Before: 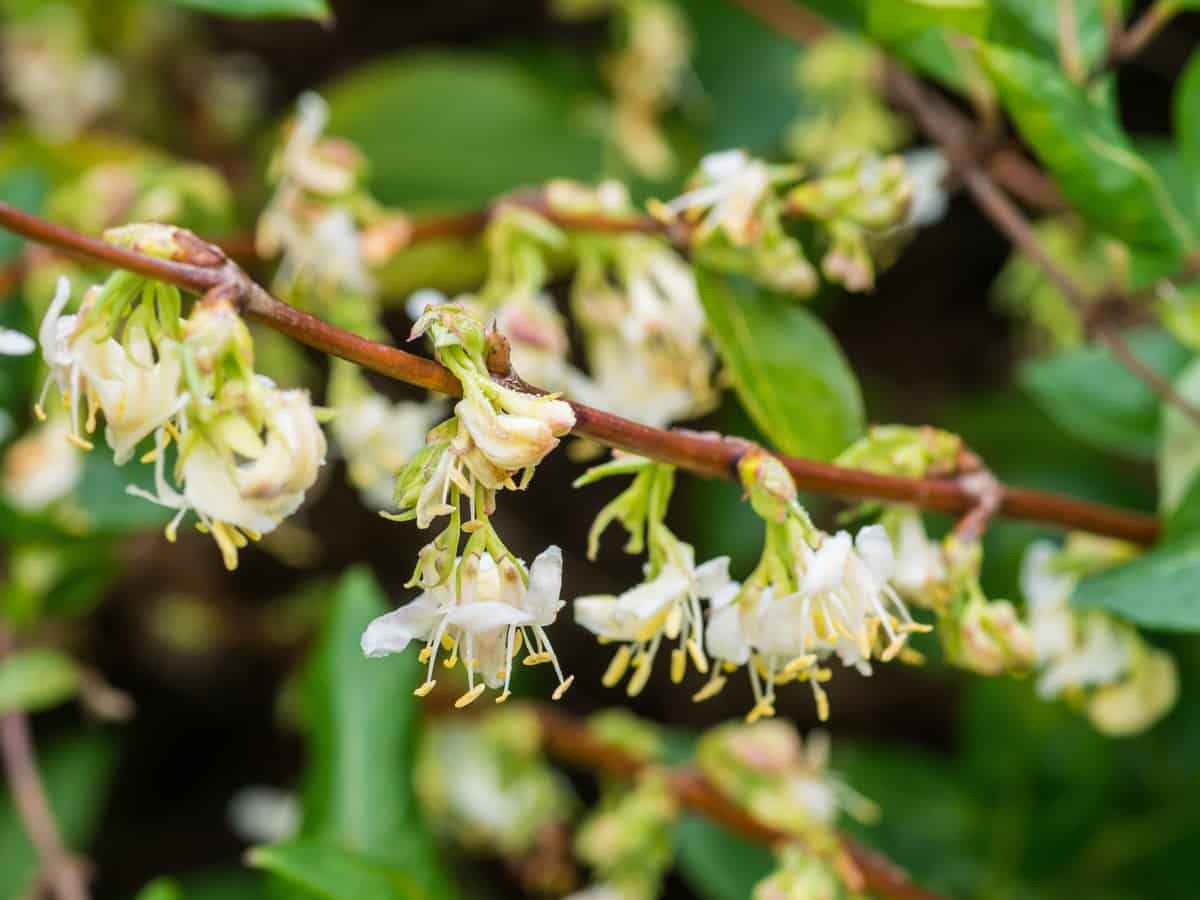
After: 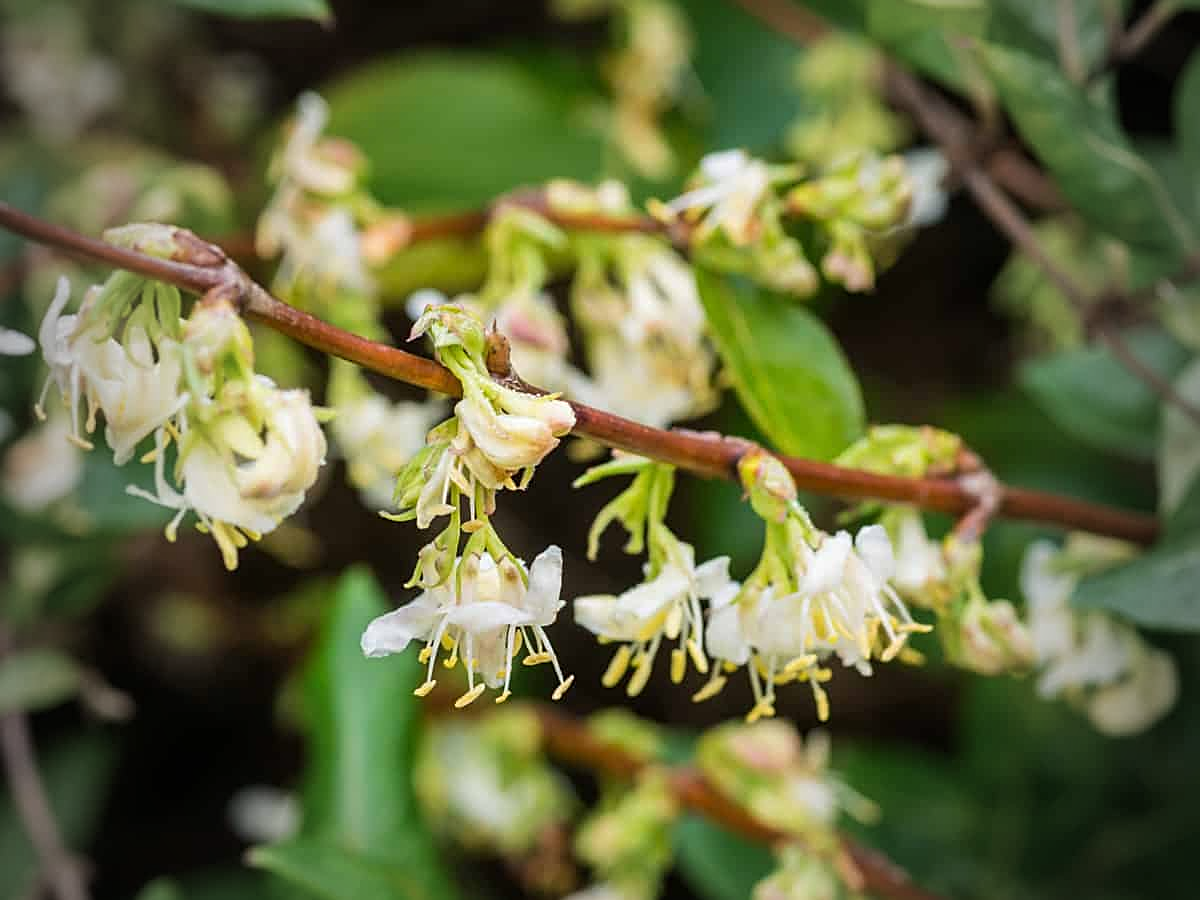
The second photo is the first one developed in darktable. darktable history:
sharpen: on, module defaults
vignetting: fall-off start 65.28%, width/height ratio 0.874
